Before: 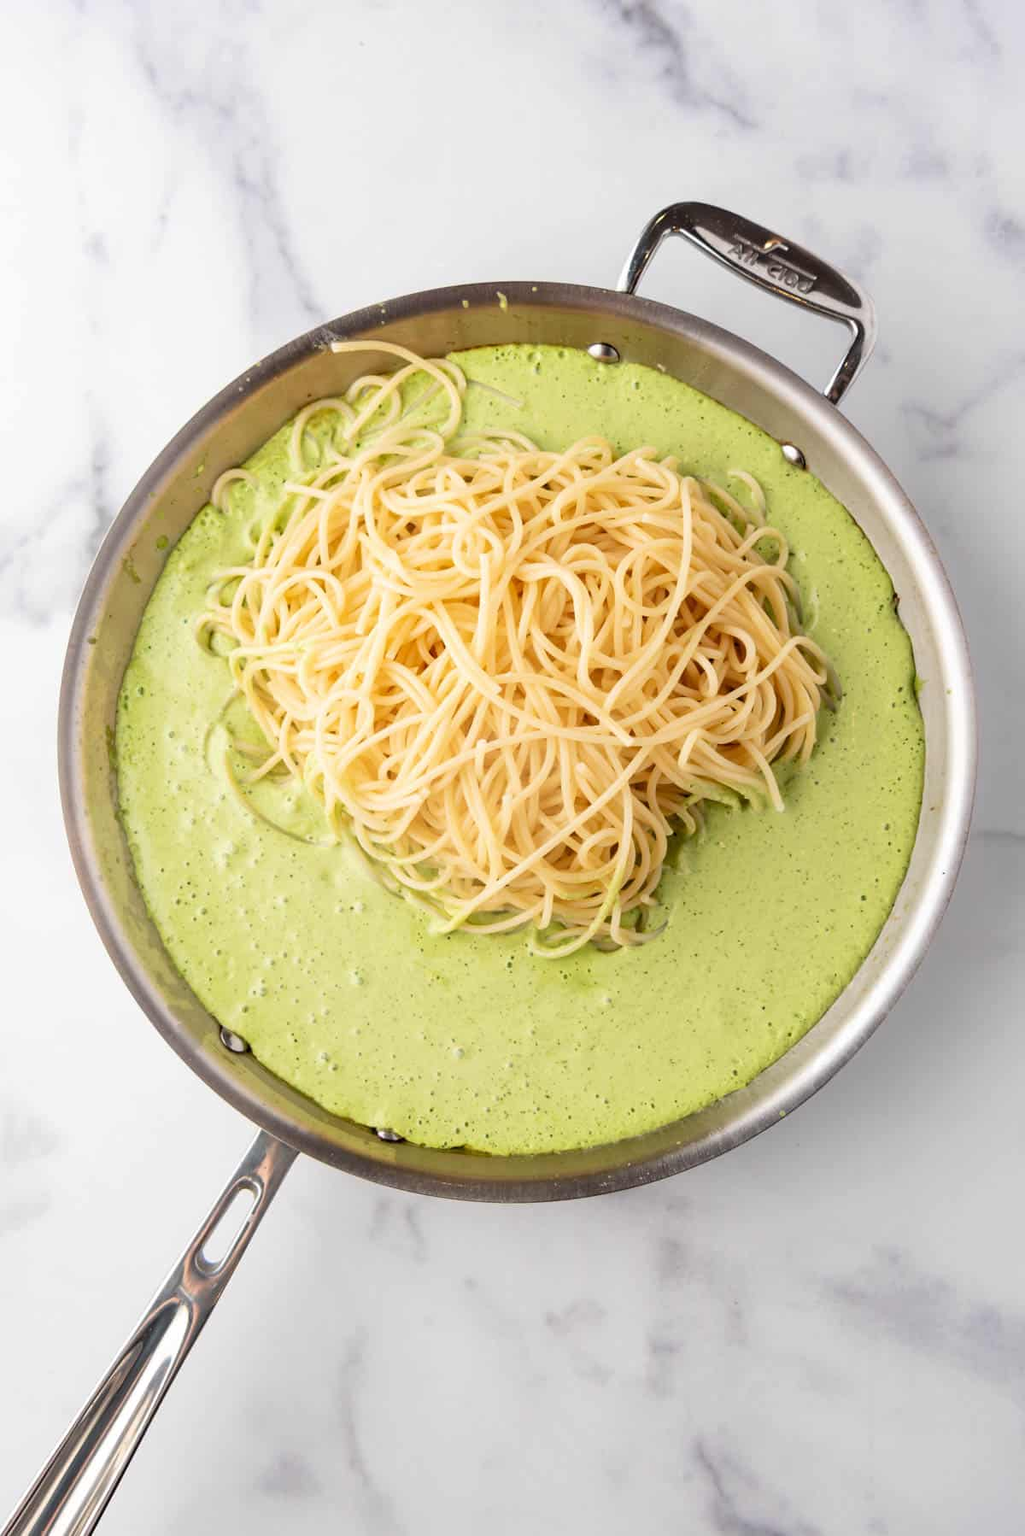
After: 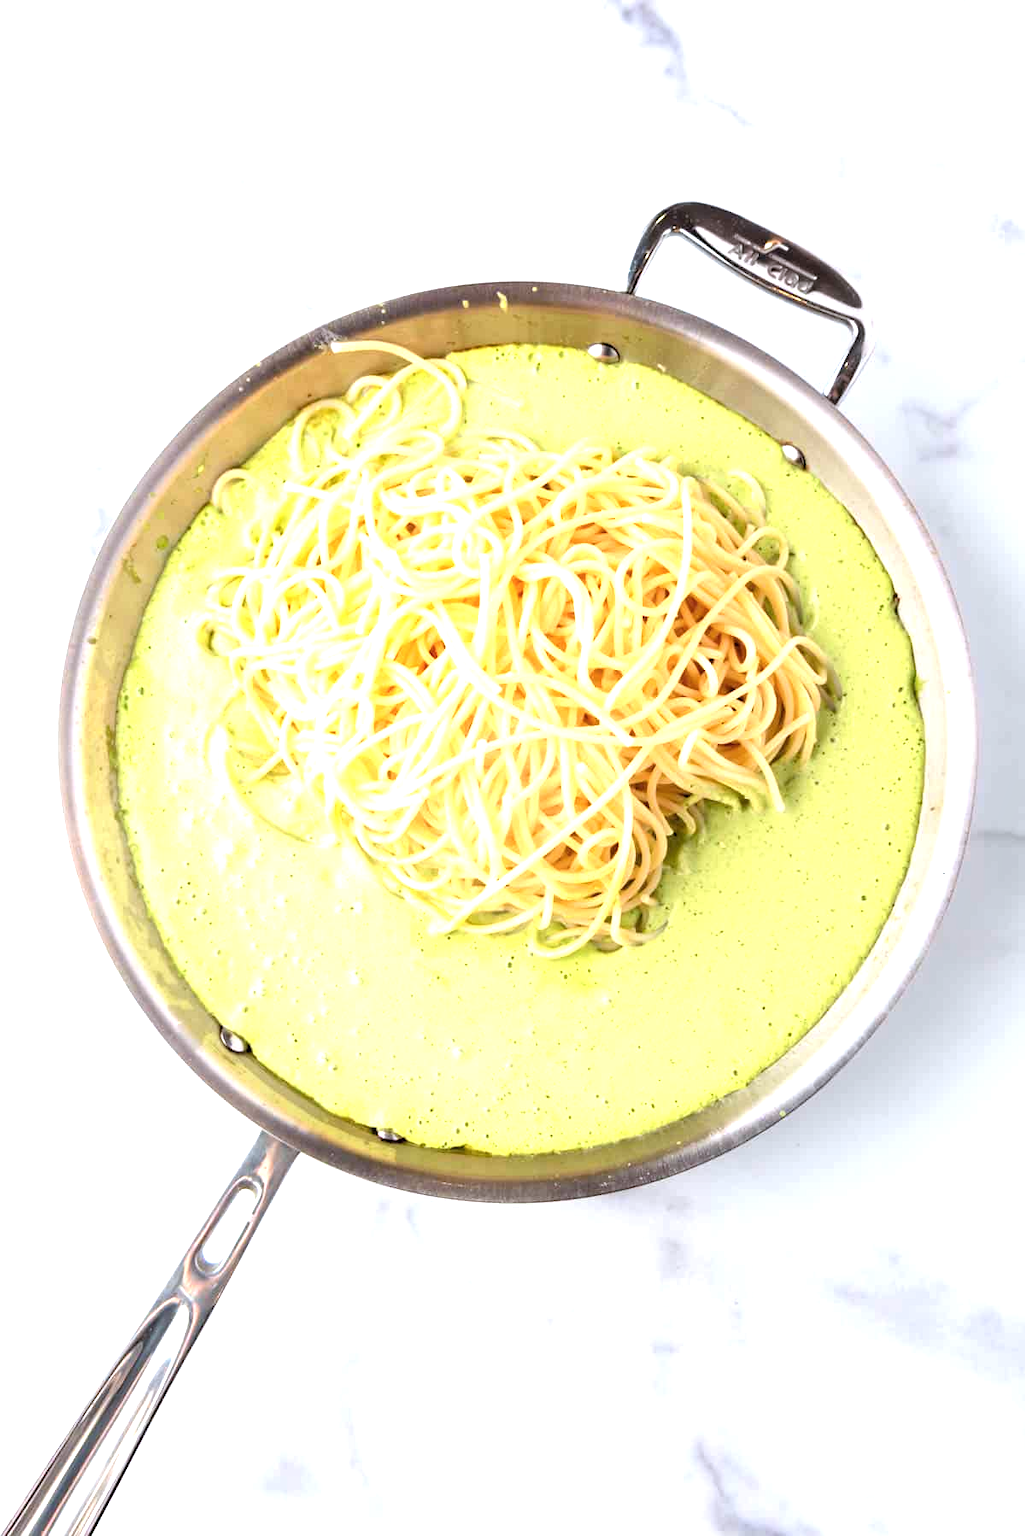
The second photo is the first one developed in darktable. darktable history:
color calibration: output R [0.999, 0.026, -0.11, 0], output G [-0.019, 1.037, -0.099, 0], output B [0.022, -0.023, 0.902, 0], illuminant as shot in camera, x 0.358, y 0.373, temperature 4628.91 K
tone equalizer: -8 EV -1.06 EV, -7 EV -0.974 EV, -6 EV -0.837 EV, -5 EV -0.604 EV, -3 EV 0.547 EV, -2 EV 0.89 EV, -1 EV 1 EV, +0 EV 1.07 EV
